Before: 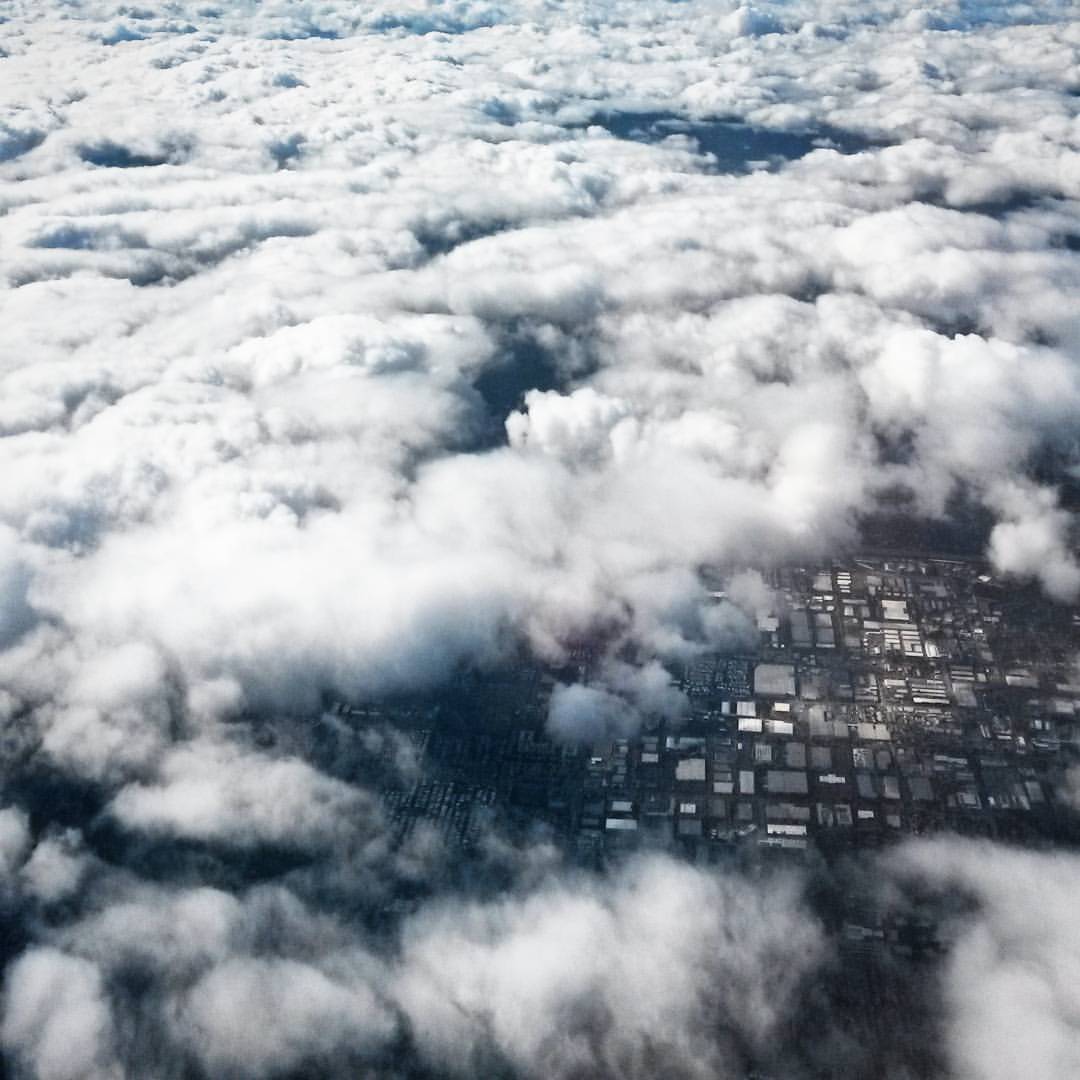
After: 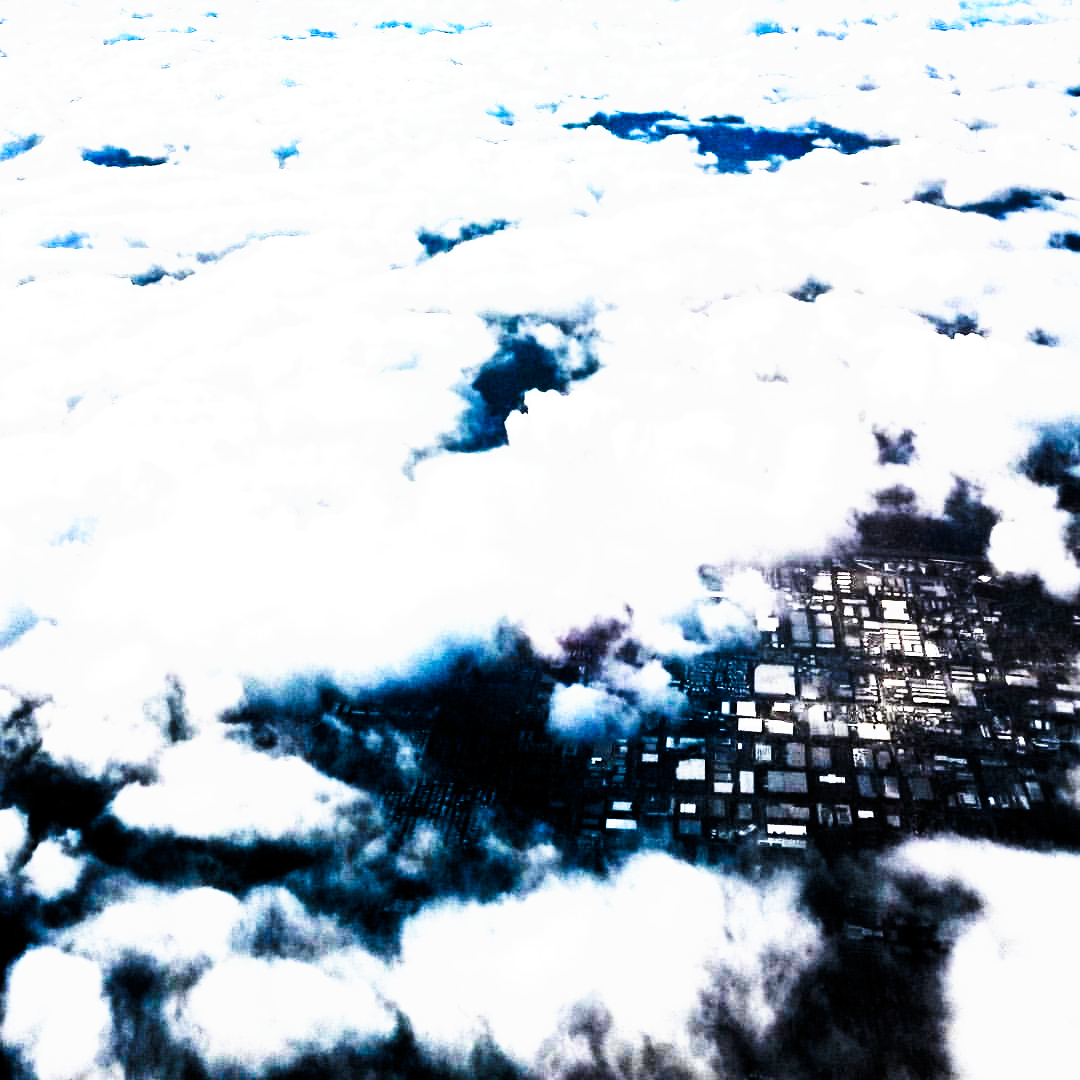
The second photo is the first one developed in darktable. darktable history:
tone curve: curves: ch0 [(0, 0) (0.003, 0) (0.011, 0.001) (0.025, 0.003) (0.044, 0.003) (0.069, 0.006) (0.1, 0.009) (0.136, 0.014) (0.177, 0.029) (0.224, 0.061) (0.277, 0.127) (0.335, 0.218) (0.399, 0.38) (0.468, 0.588) (0.543, 0.809) (0.623, 0.947) (0.709, 0.987) (0.801, 0.99) (0.898, 0.99) (1, 1)], preserve colors none
rgb levels: levels [[0.01, 0.419, 0.839], [0, 0.5, 1], [0, 0.5, 1]]
